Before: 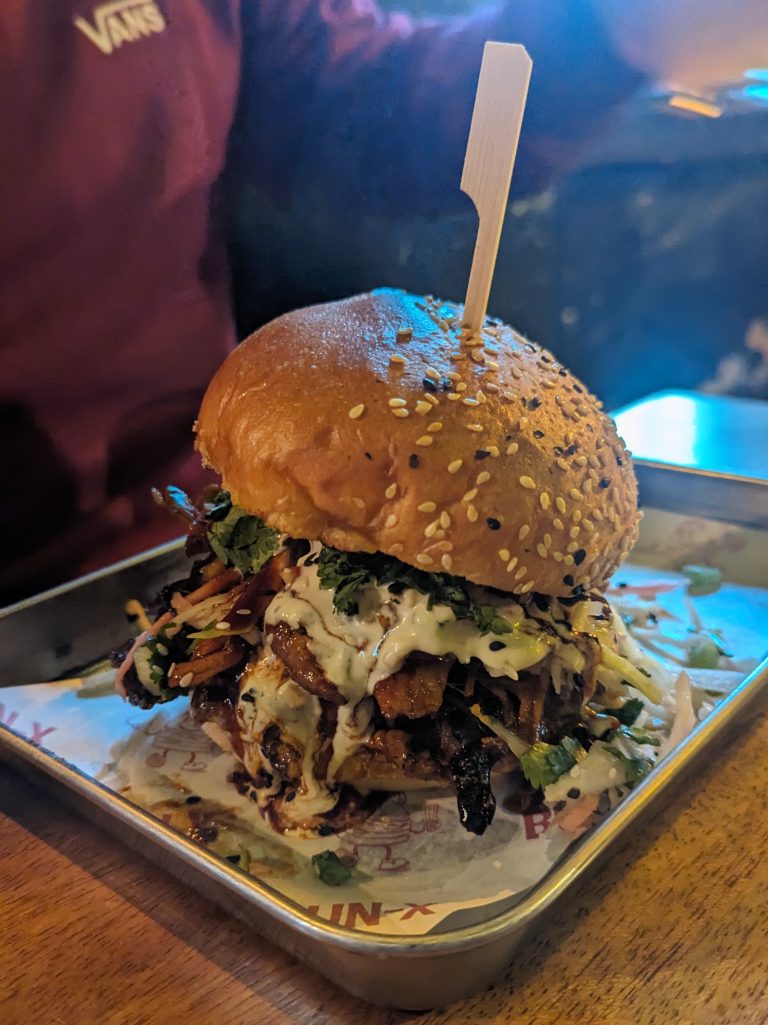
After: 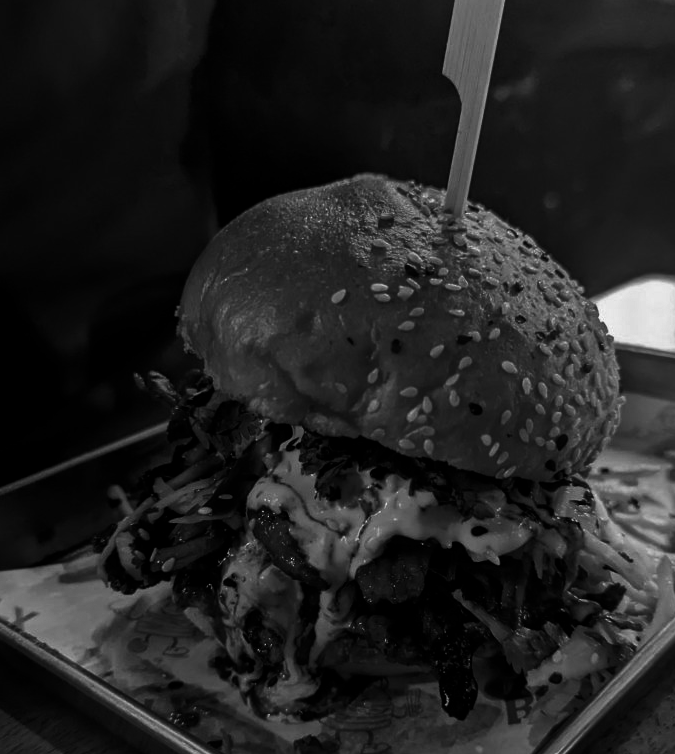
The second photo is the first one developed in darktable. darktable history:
contrast brightness saturation: contrast -0.03, brightness -0.59, saturation -1
crop and rotate: left 2.425%, top 11.305%, right 9.6%, bottom 15.08%
